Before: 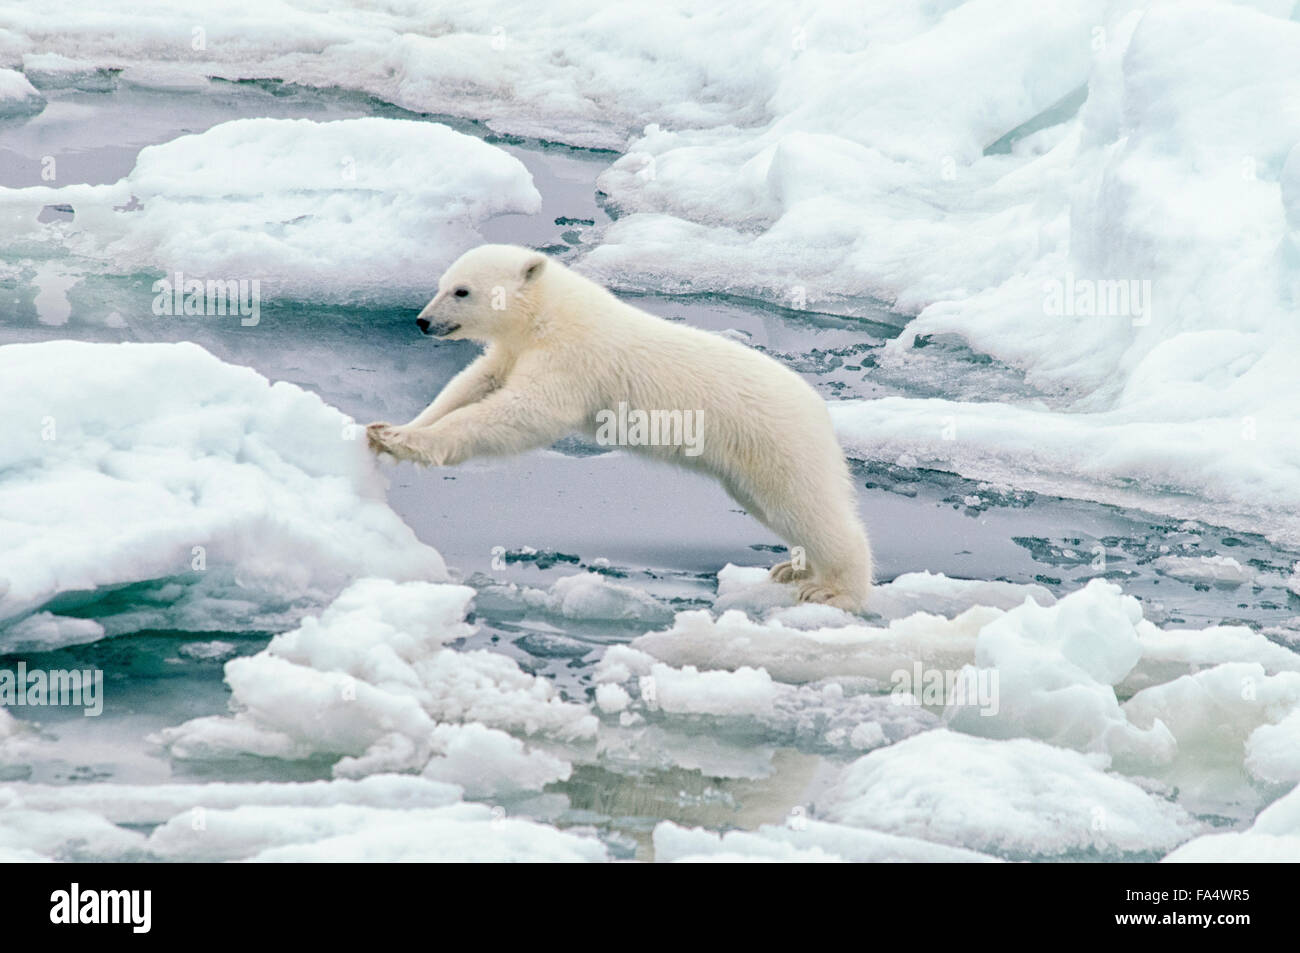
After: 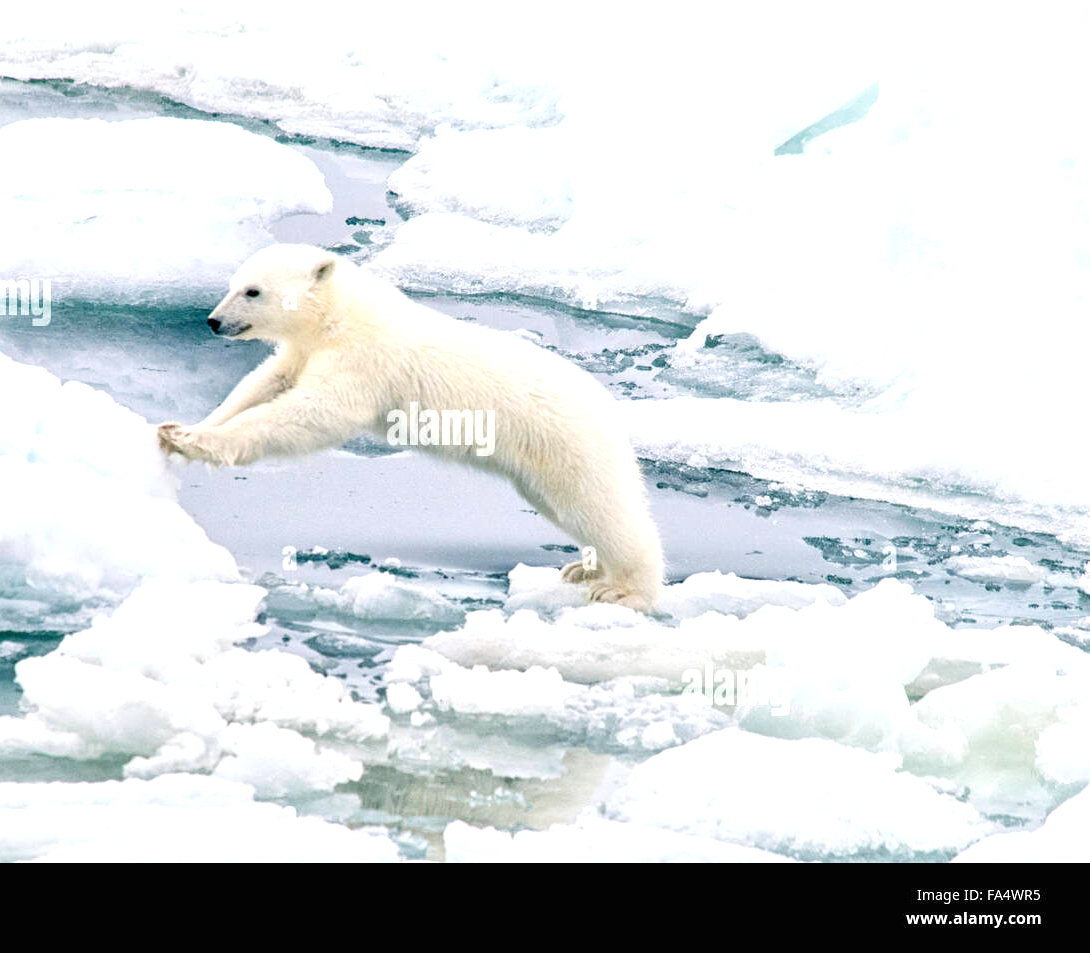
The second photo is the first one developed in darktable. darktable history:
exposure: black level correction 0, exposure 0.7 EV, compensate exposure bias true, compensate highlight preservation false
crop: left 16.145%
